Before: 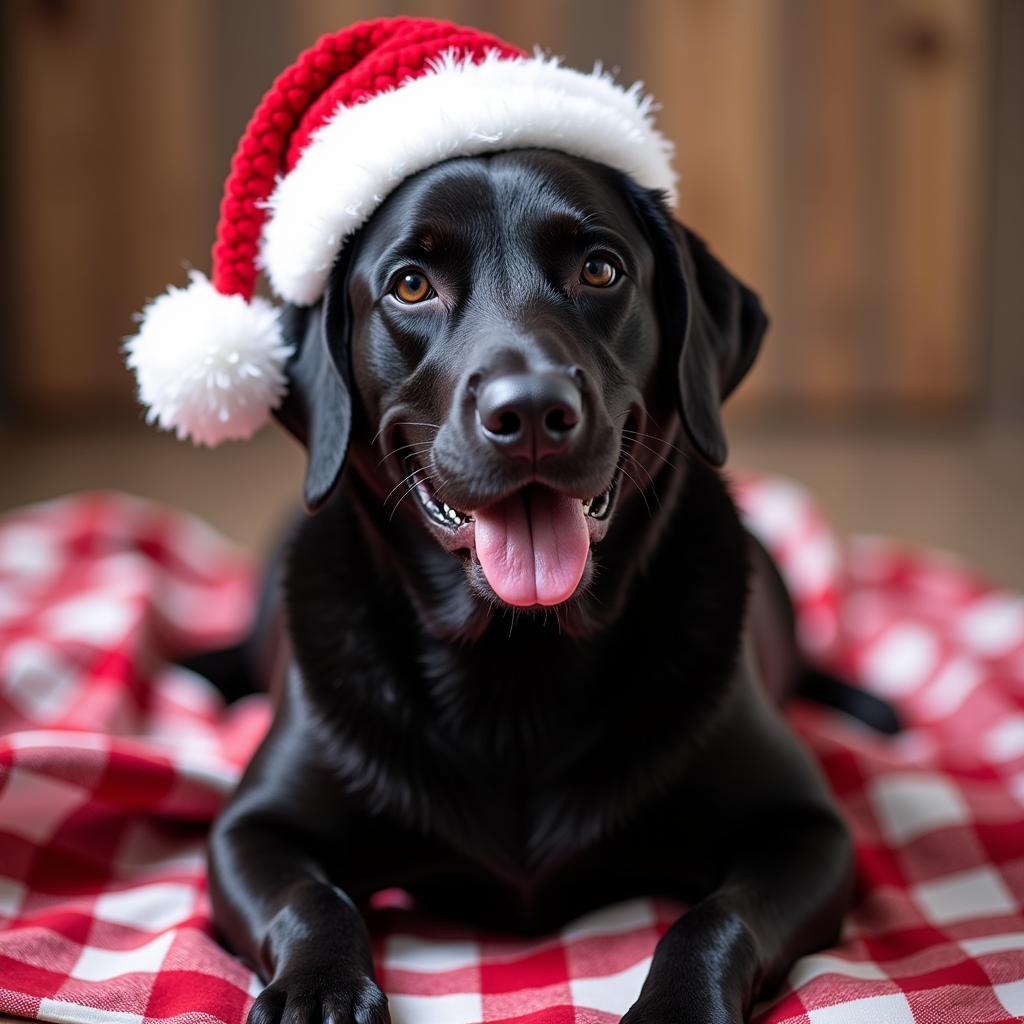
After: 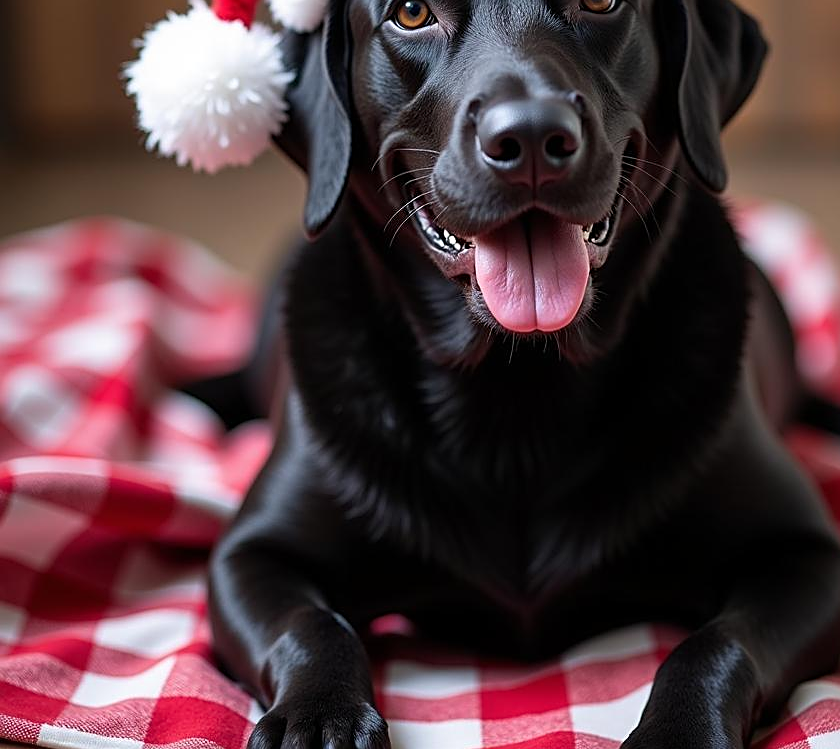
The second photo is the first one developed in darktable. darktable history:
sharpen: on, module defaults
crop: top 26.782%, right 17.945%
